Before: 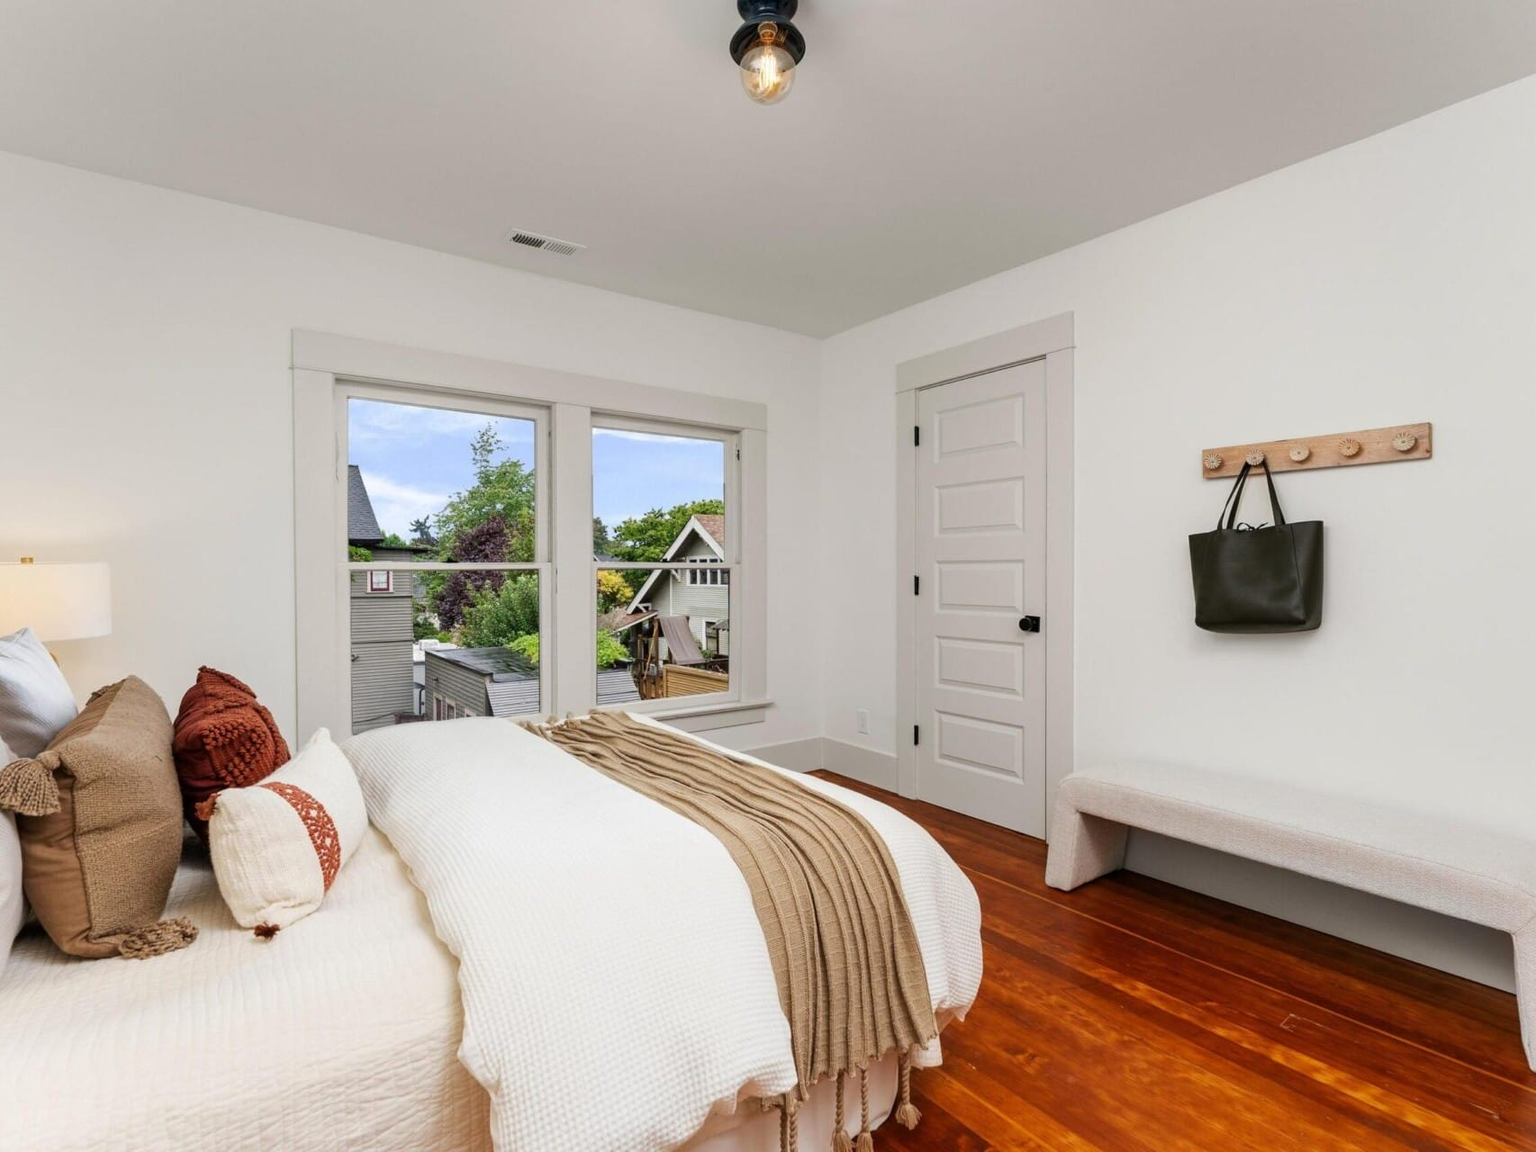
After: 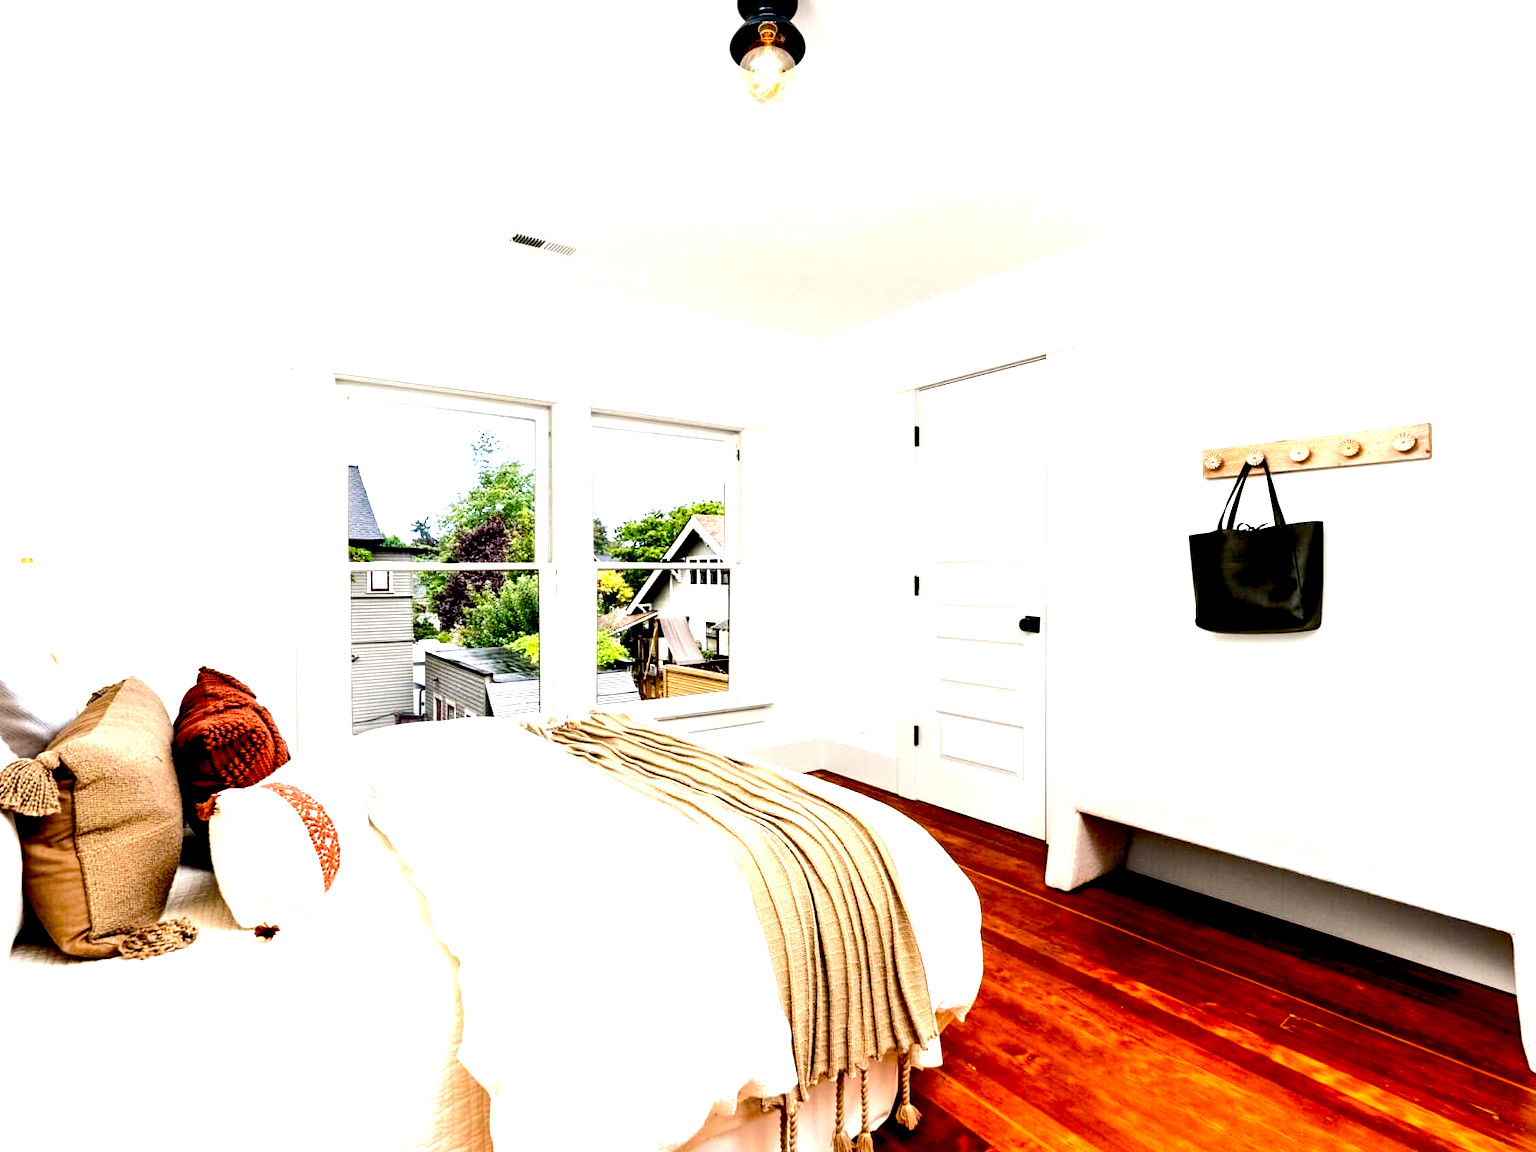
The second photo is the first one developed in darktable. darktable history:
tone equalizer: -8 EV -0.75 EV, -7 EV -0.7 EV, -6 EV -0.6 EV, -5 EV -0.4 EV, -3 EV 0.4 EV, -2 EV 0.6 EV, -1 EV 0.7 EV, +0 EV 0.75 EV, edges refinement/feathering 500, mask exposure compensation -1.57 EV, preserve details no
exposure: black level correction 0.035, exposure 0.9 EV, compensate highlight preservation false
